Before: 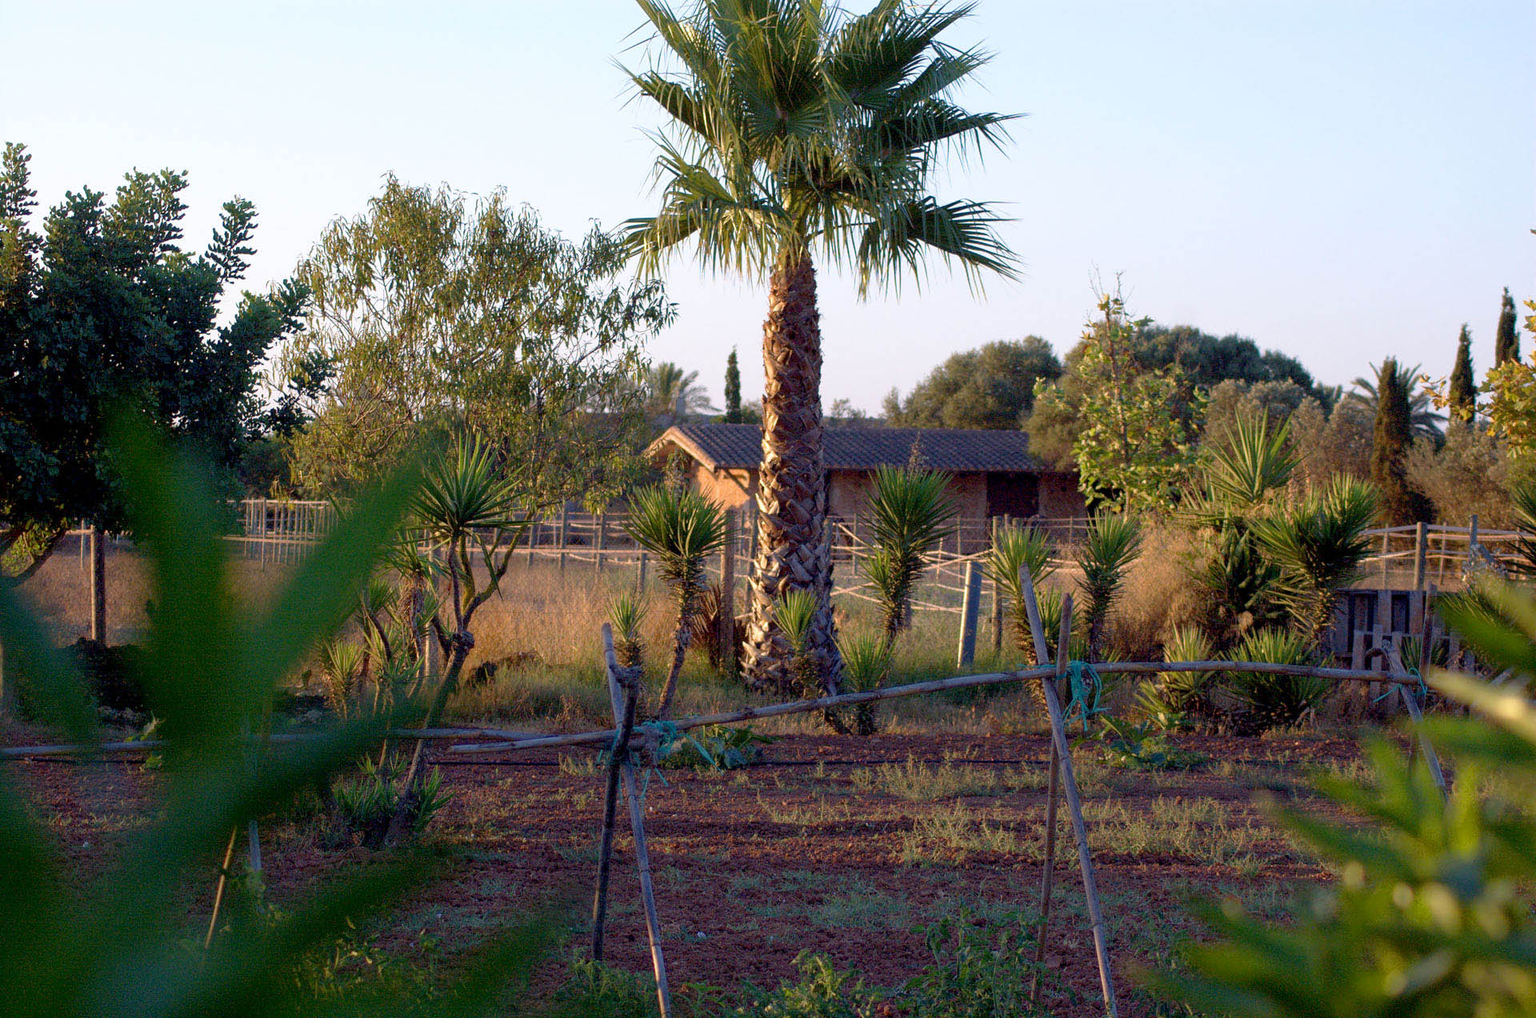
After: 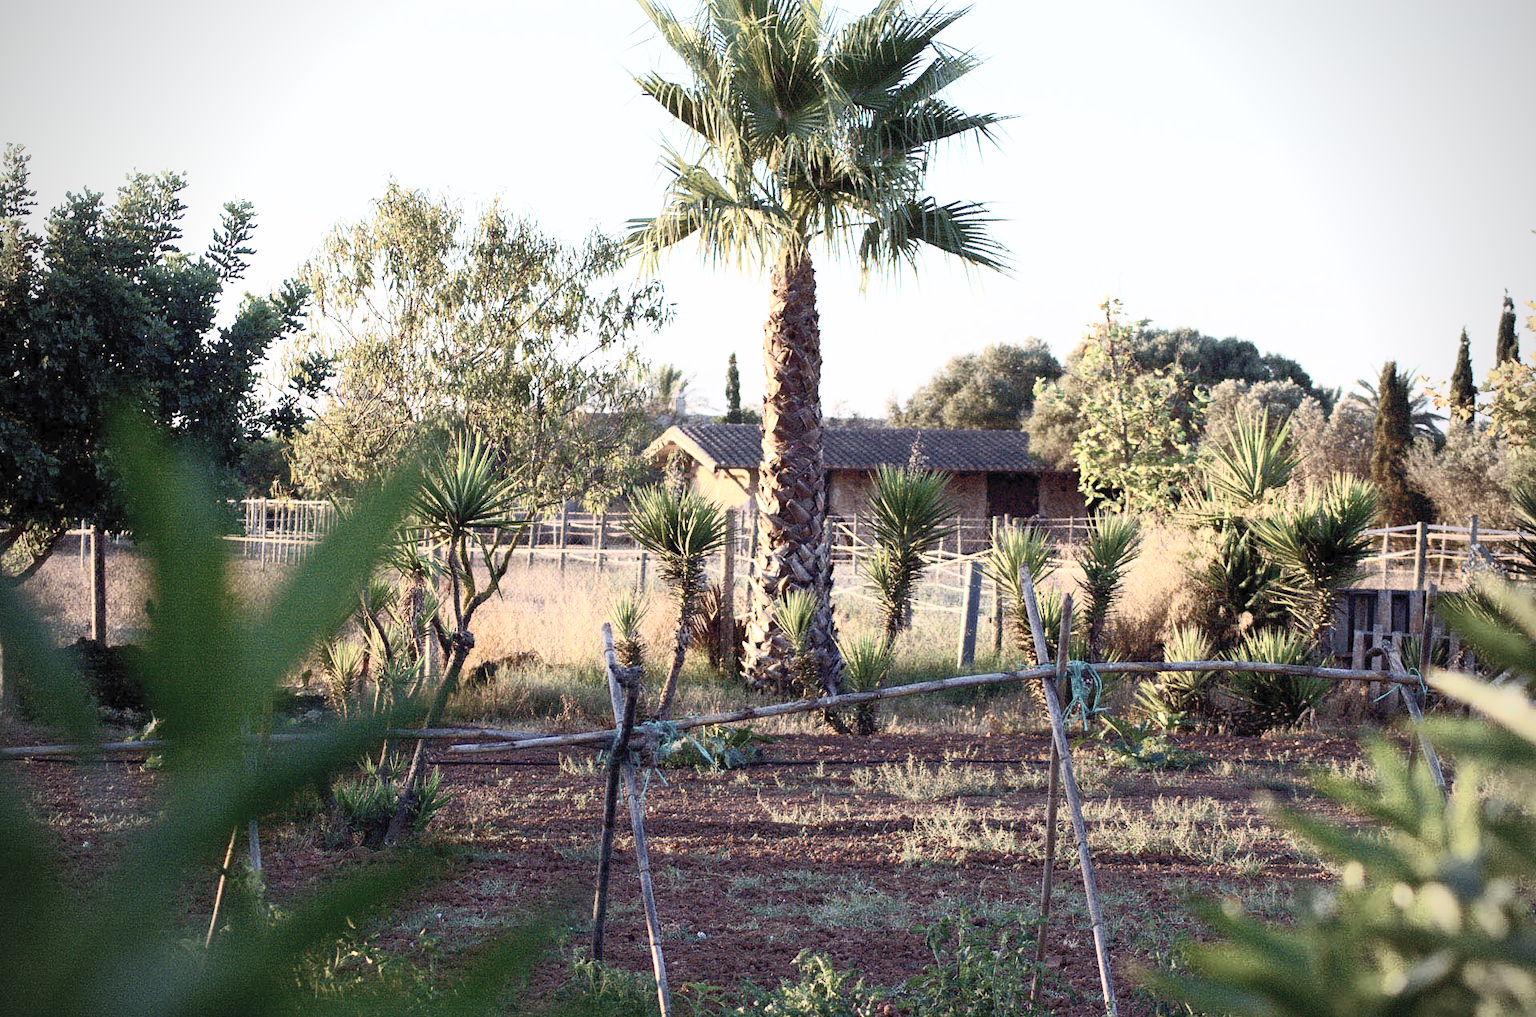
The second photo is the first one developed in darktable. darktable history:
contrast brightness saturation: contrast 0.57, brightness 0.57, saturation -0.34
vignetting: on, module defaults
base curve: curves: ch0 [(0, 0) (0.088, 0.125) (0.176, 0.251) (0.354, 0.501) (0.613, 0.749) (1, 0.877)], preserve colors none
